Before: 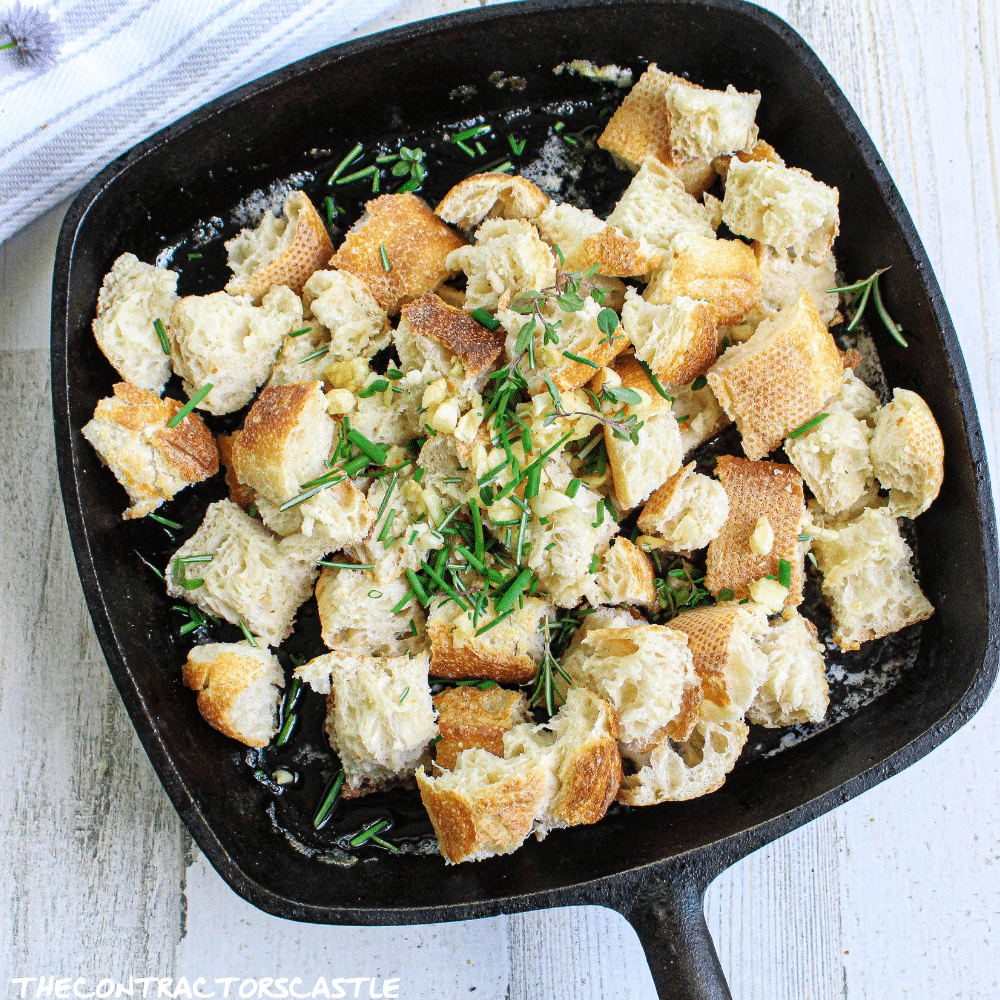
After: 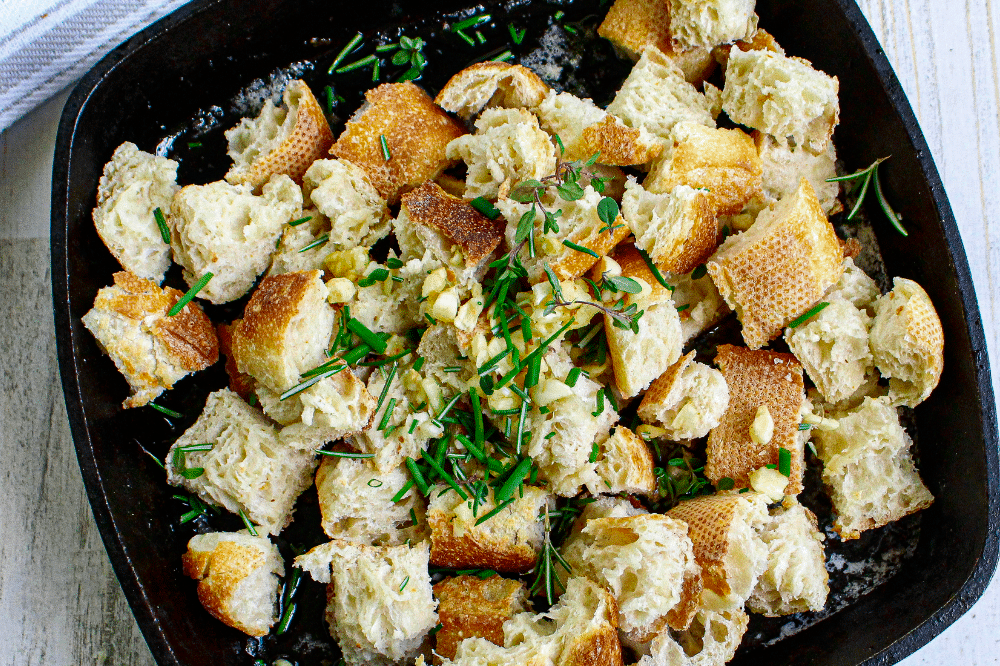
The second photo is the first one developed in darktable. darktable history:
contrast brightness saturation: brightness -0.25, saturation 0.2
crop: top 11.166%, bottom 22.168%
